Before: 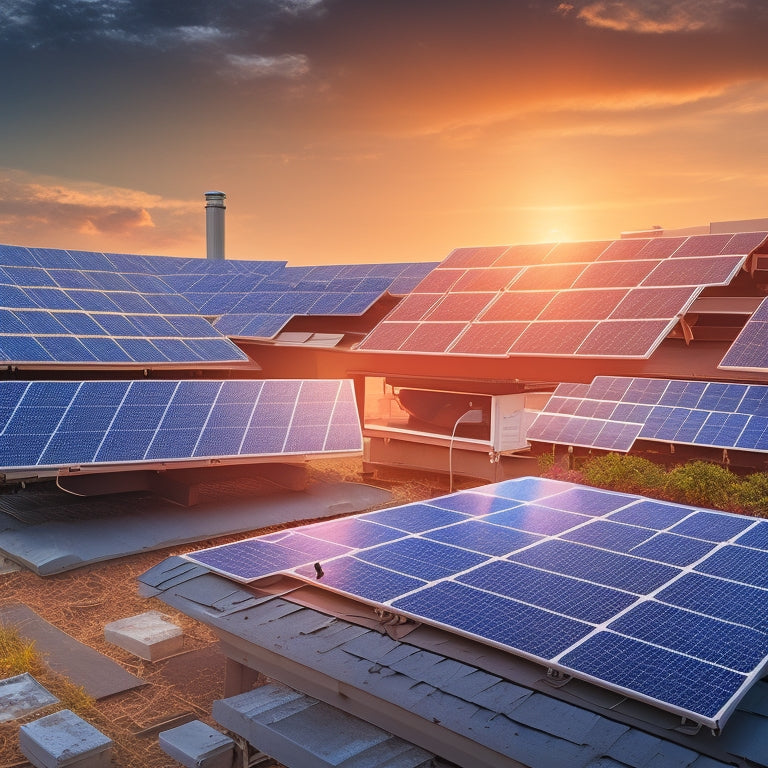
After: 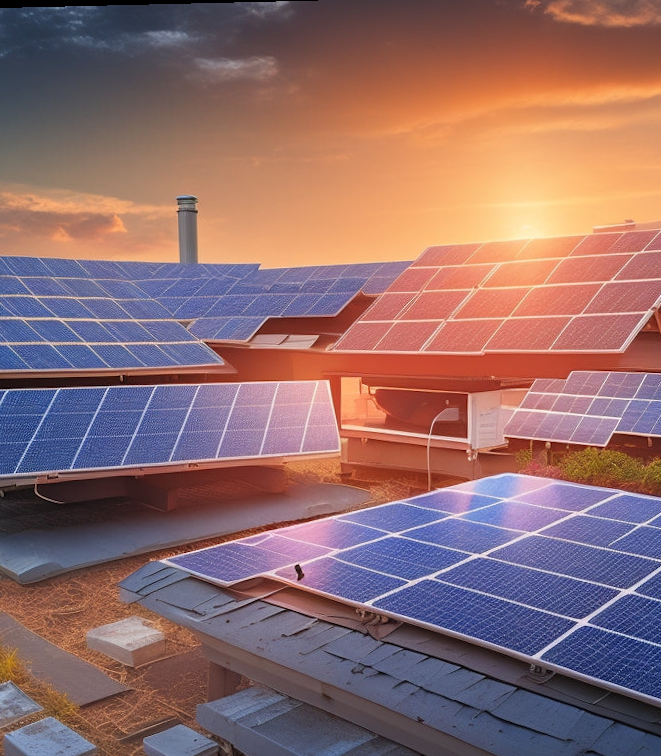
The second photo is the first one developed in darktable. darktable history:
crop and rotate: angle 1.36°, left 4.244%, top 1.127%, right 11.579%, bottom 2.645%
